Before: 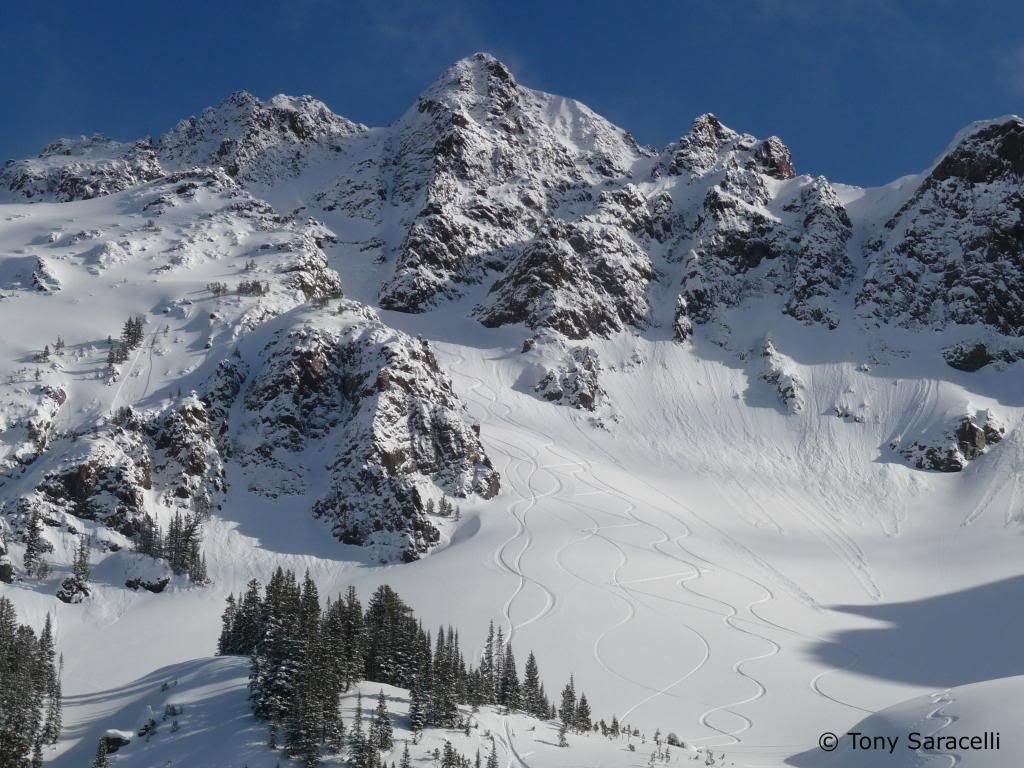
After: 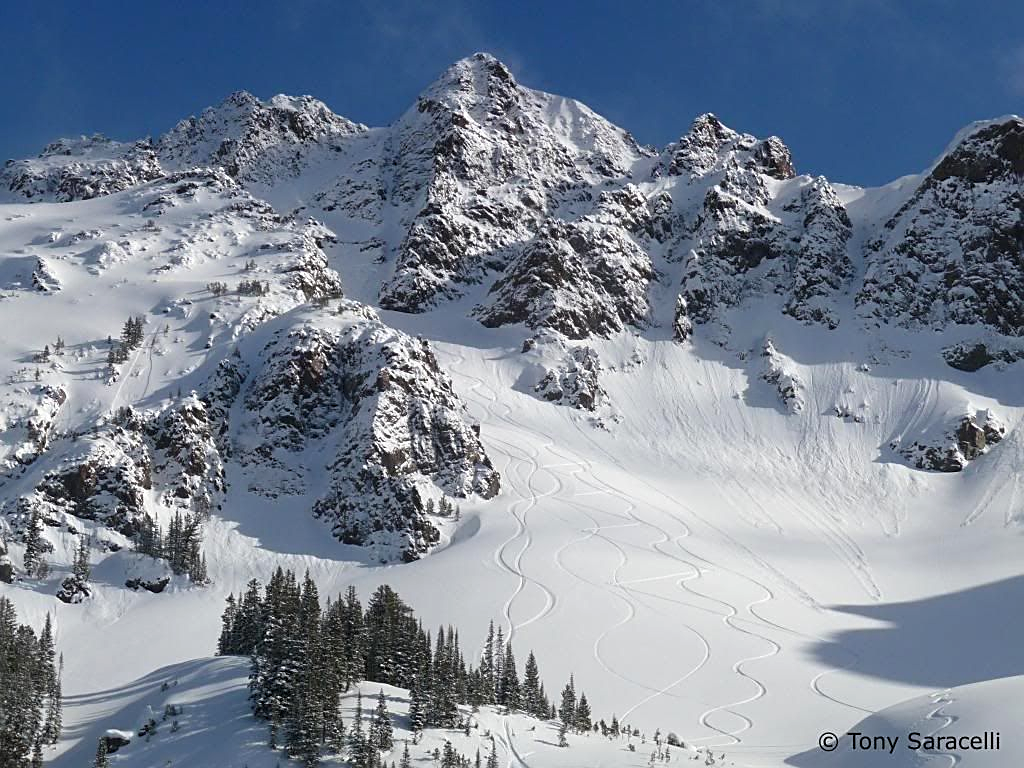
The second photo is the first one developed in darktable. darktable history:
exposure: exposure 0.288 EV, compensate highlight preservation false
sharpen: on, module defaults
